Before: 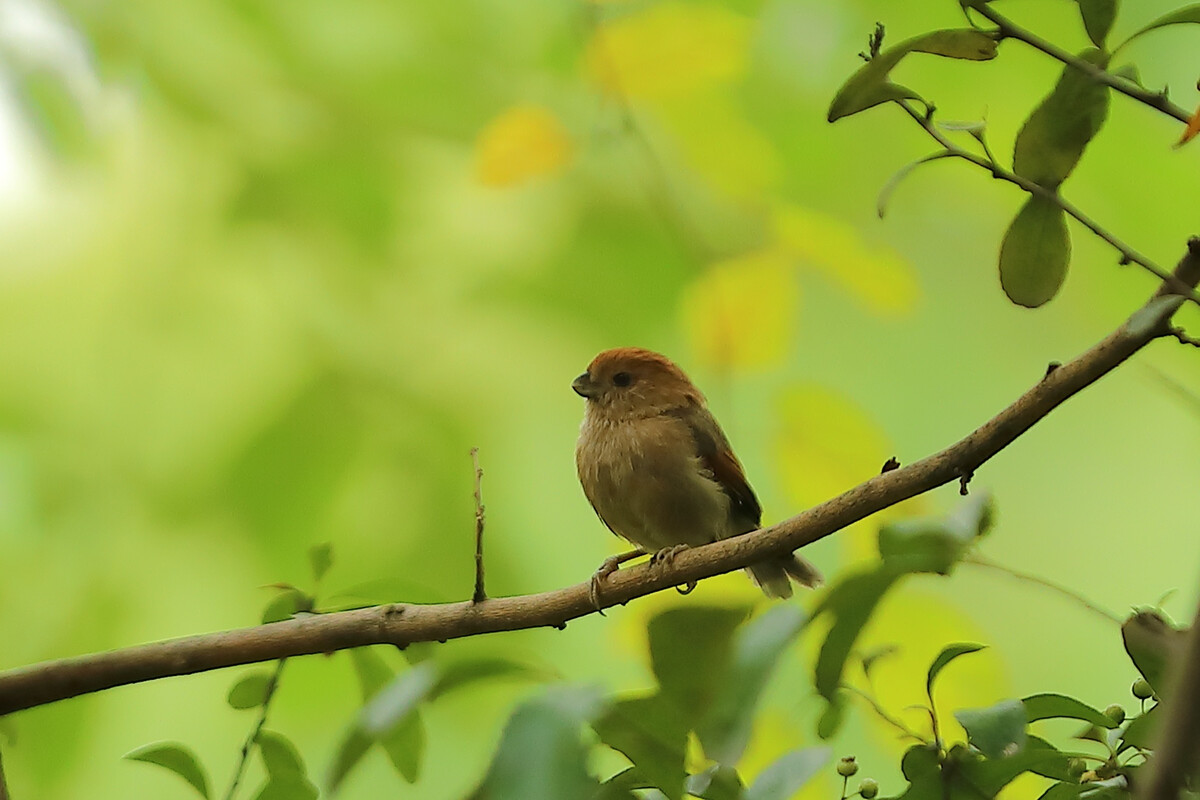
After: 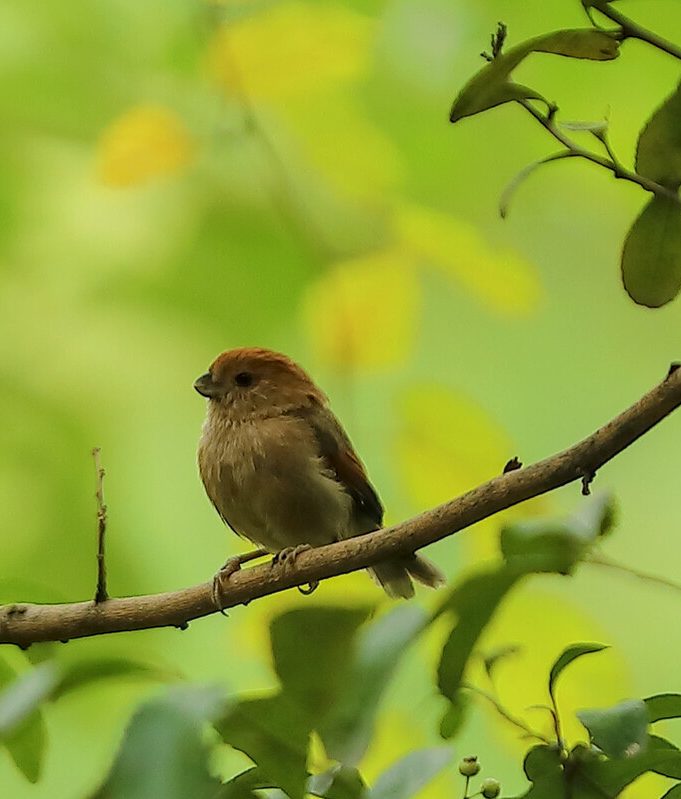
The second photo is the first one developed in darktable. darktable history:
local contrast: on, module defaults
crop: left 31.563%, top 0.018%, right 11.666%
